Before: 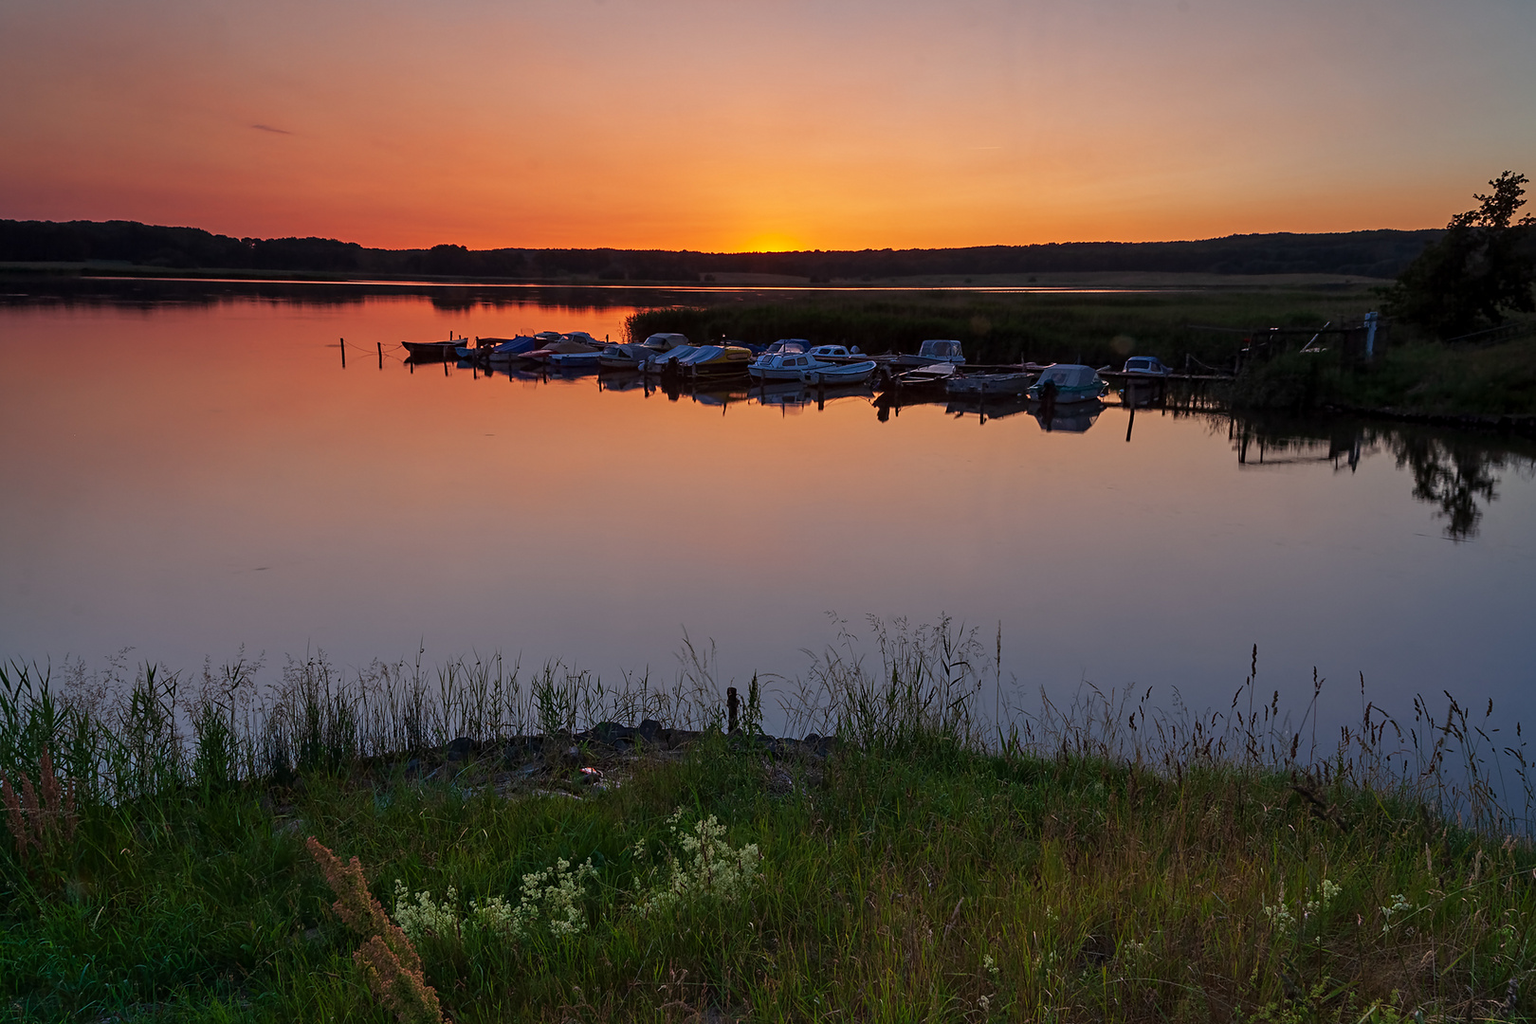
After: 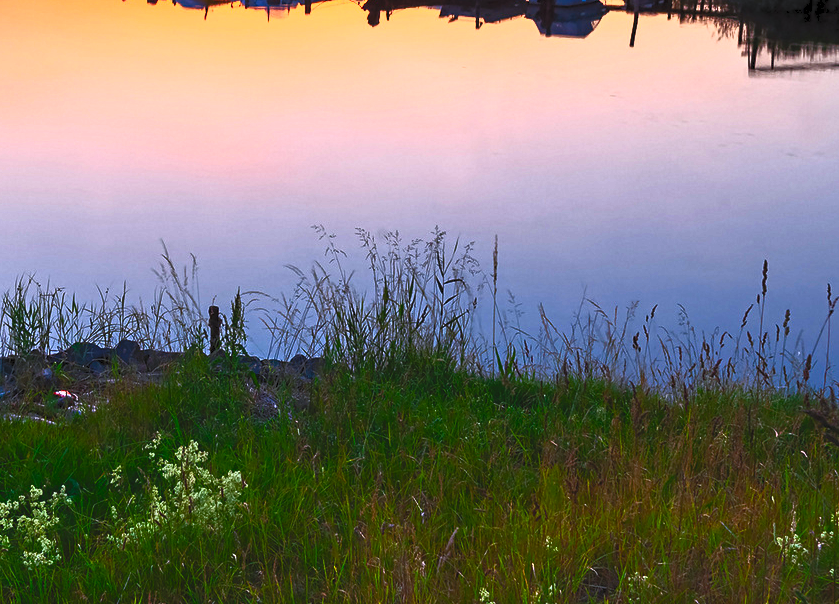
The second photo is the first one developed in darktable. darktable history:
crop: left 34.479%, top 38.822%, right 13.718%, bottom 5.172%
contrast brightness saturation: contrast 1, brightness 1, saturation 1
white balance: red 0.954, blue 1.079
